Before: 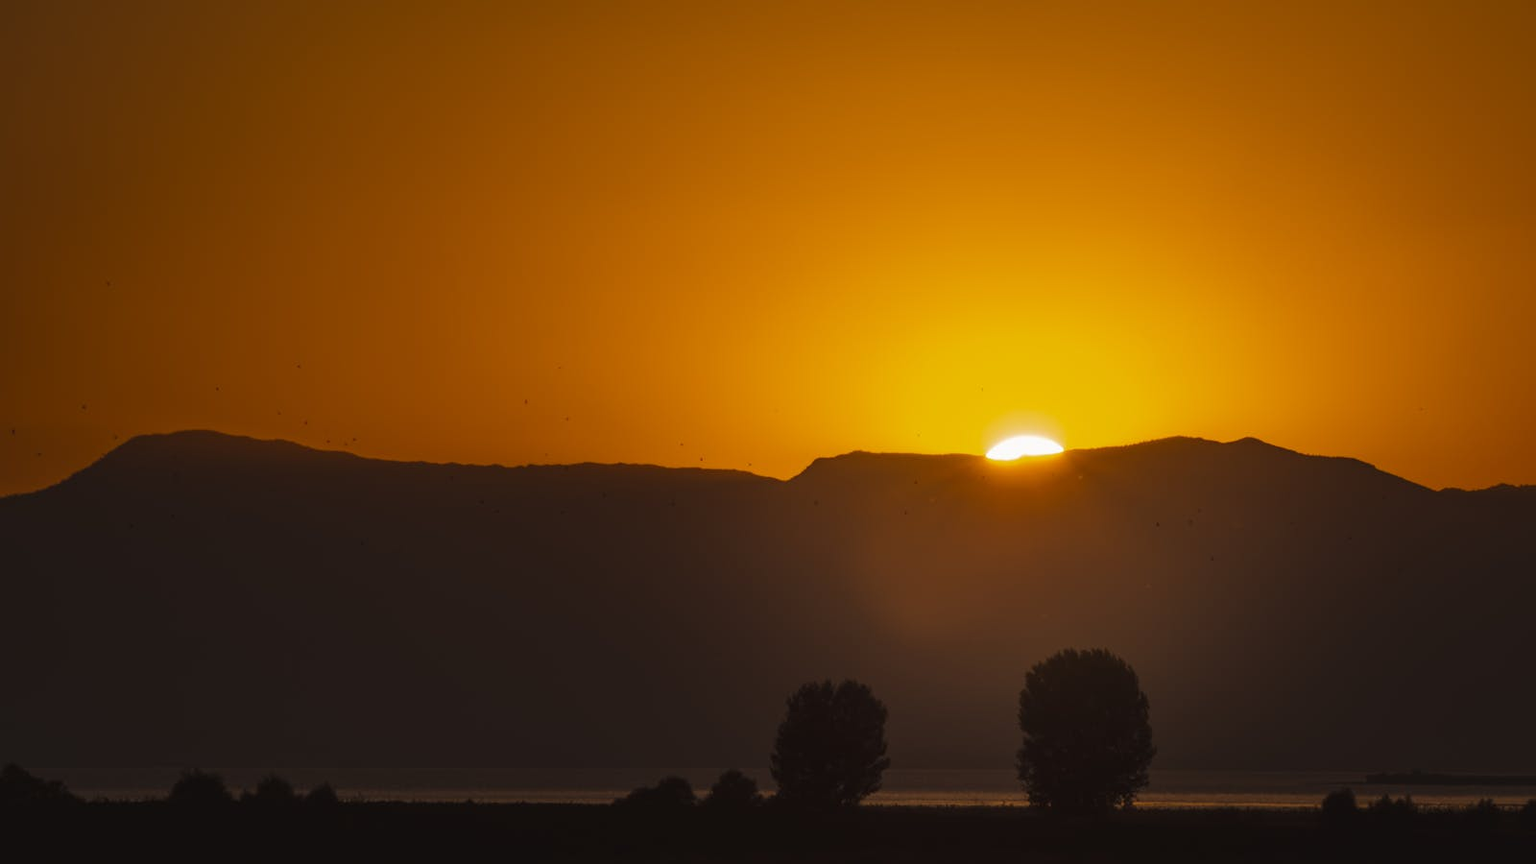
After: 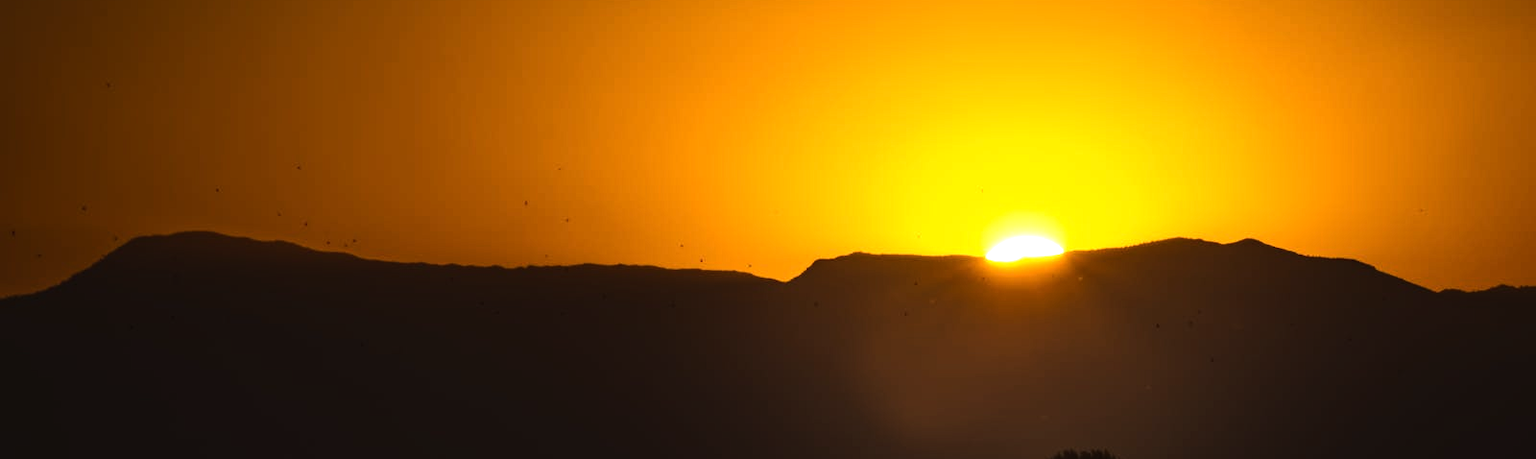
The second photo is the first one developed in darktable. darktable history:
crop and rotate: top 23.092%, bottom 23.607%
tone equalizer: -8 EV -1.07 EV, -7 EV -0.979 EV, -6 EV -0.885 EV, -5 EV -0.576 EV, -3 EV 0.6 EV, -2 EV 0.879 EV, -1 EV 0.989 EV, +0 EV 1.07 EV, edges refinement/feathering 500, mask exposure compensation -1.57 EV, preserve details no
